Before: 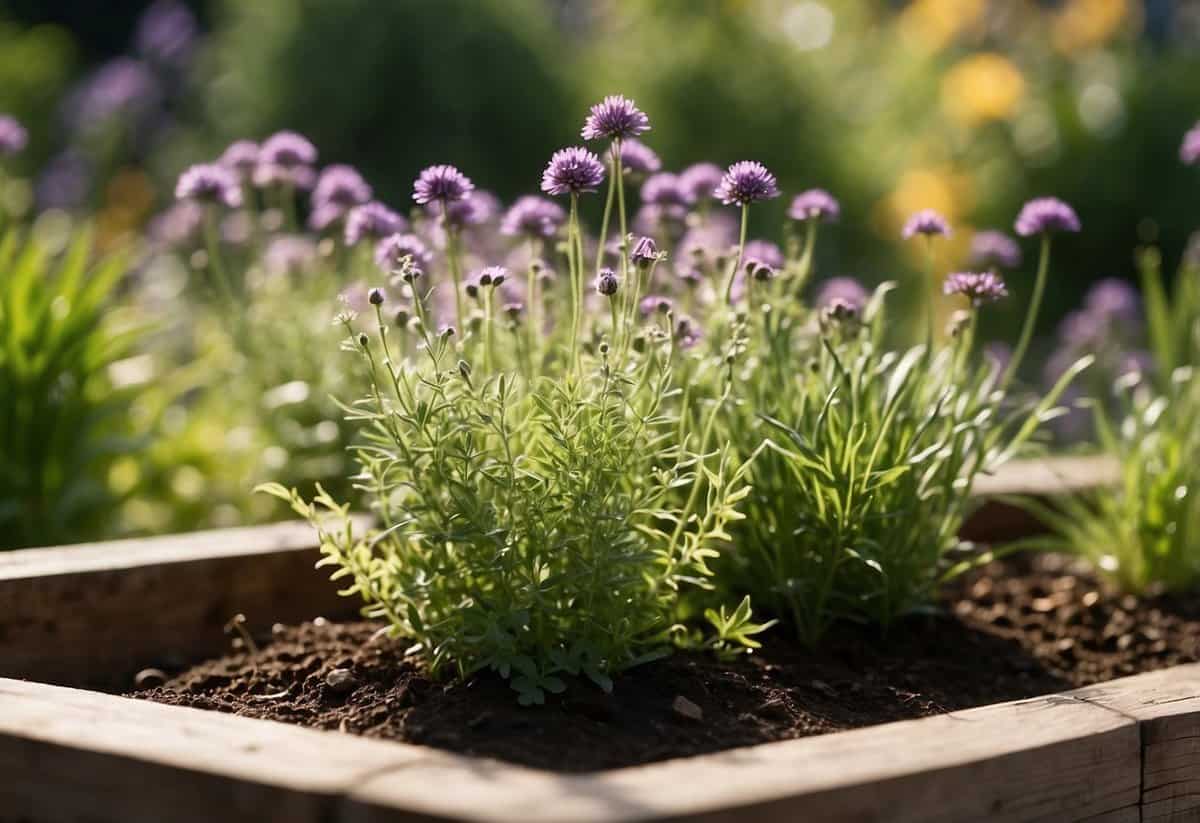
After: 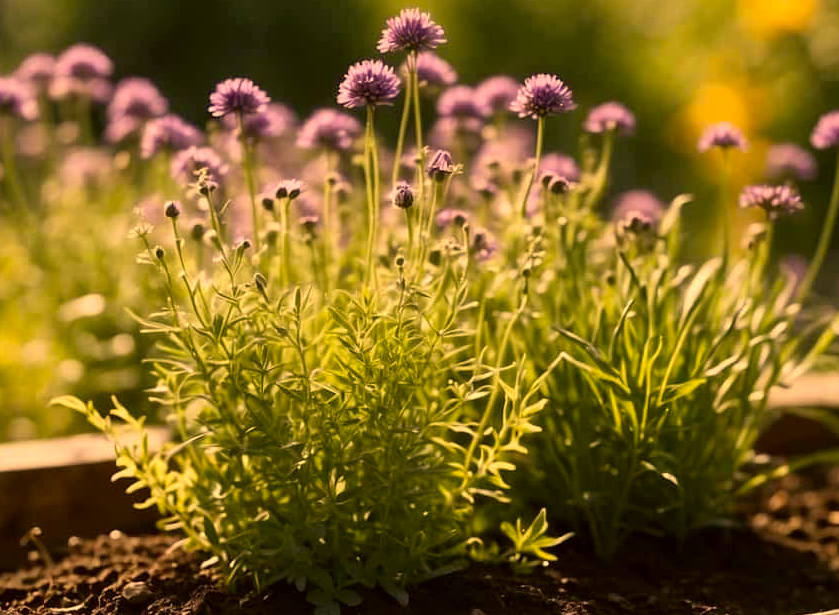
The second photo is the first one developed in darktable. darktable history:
crop and rotate: left 17.046%, top 10.659%, right 12.989%, bottom 14.553%
color correction: highlights a* 17.94, highlights b* 35.39, shadows a* 1.48, shadows b* 6.42, saturation 1.01
white balance: red 1, blue 1
